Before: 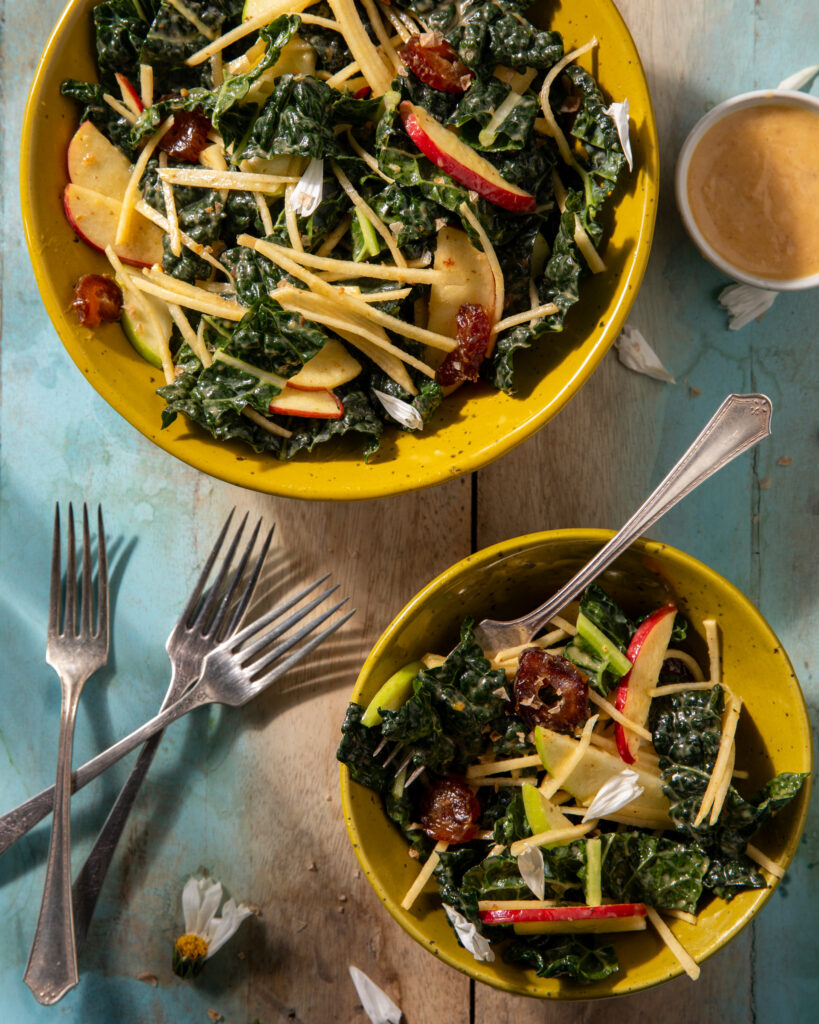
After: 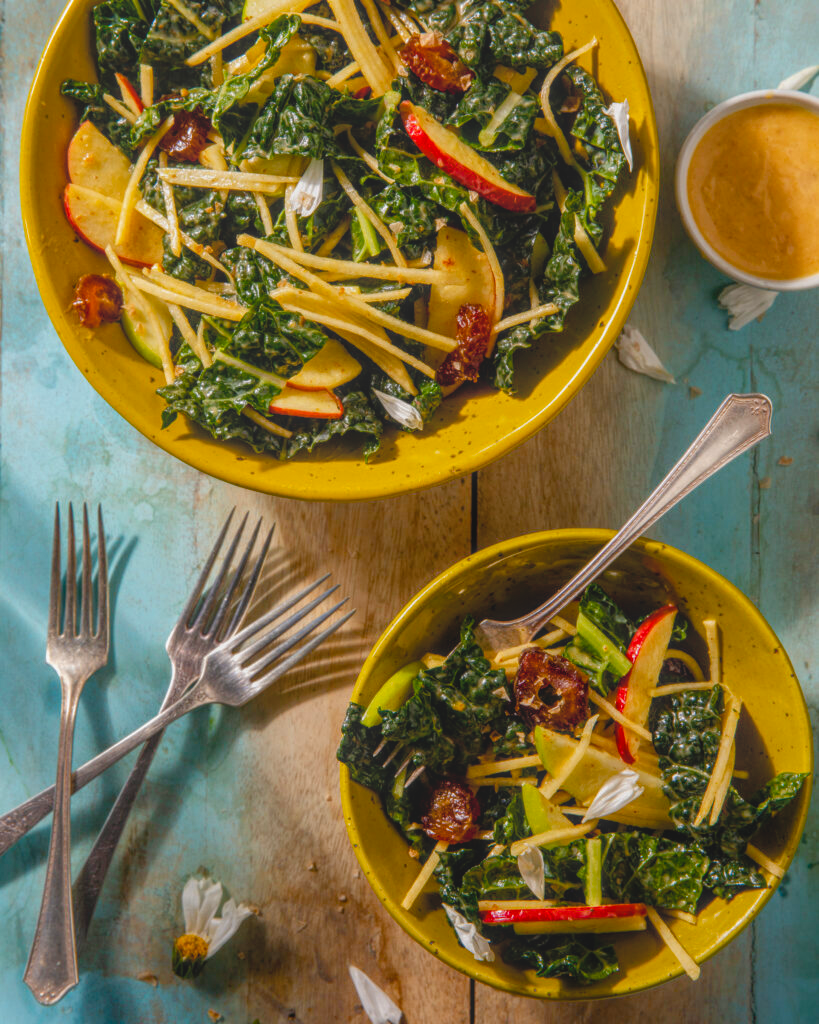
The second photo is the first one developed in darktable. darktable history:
shadows and highlights: shadows 25, highlights -25
local contrast: highlights 73%, shadows 15%, midtone range 0.197
color balance rgb: perceptual saturation grading › global saturation 35%, perceptual saturation grading › highlights -30%, perceptual saturation grading › shadows 35%, perceptual brilliance grading › global brilliance 3%, perceptual brilliance grading › highlights -3%, perceptual brilliance grading › shadows 3%
